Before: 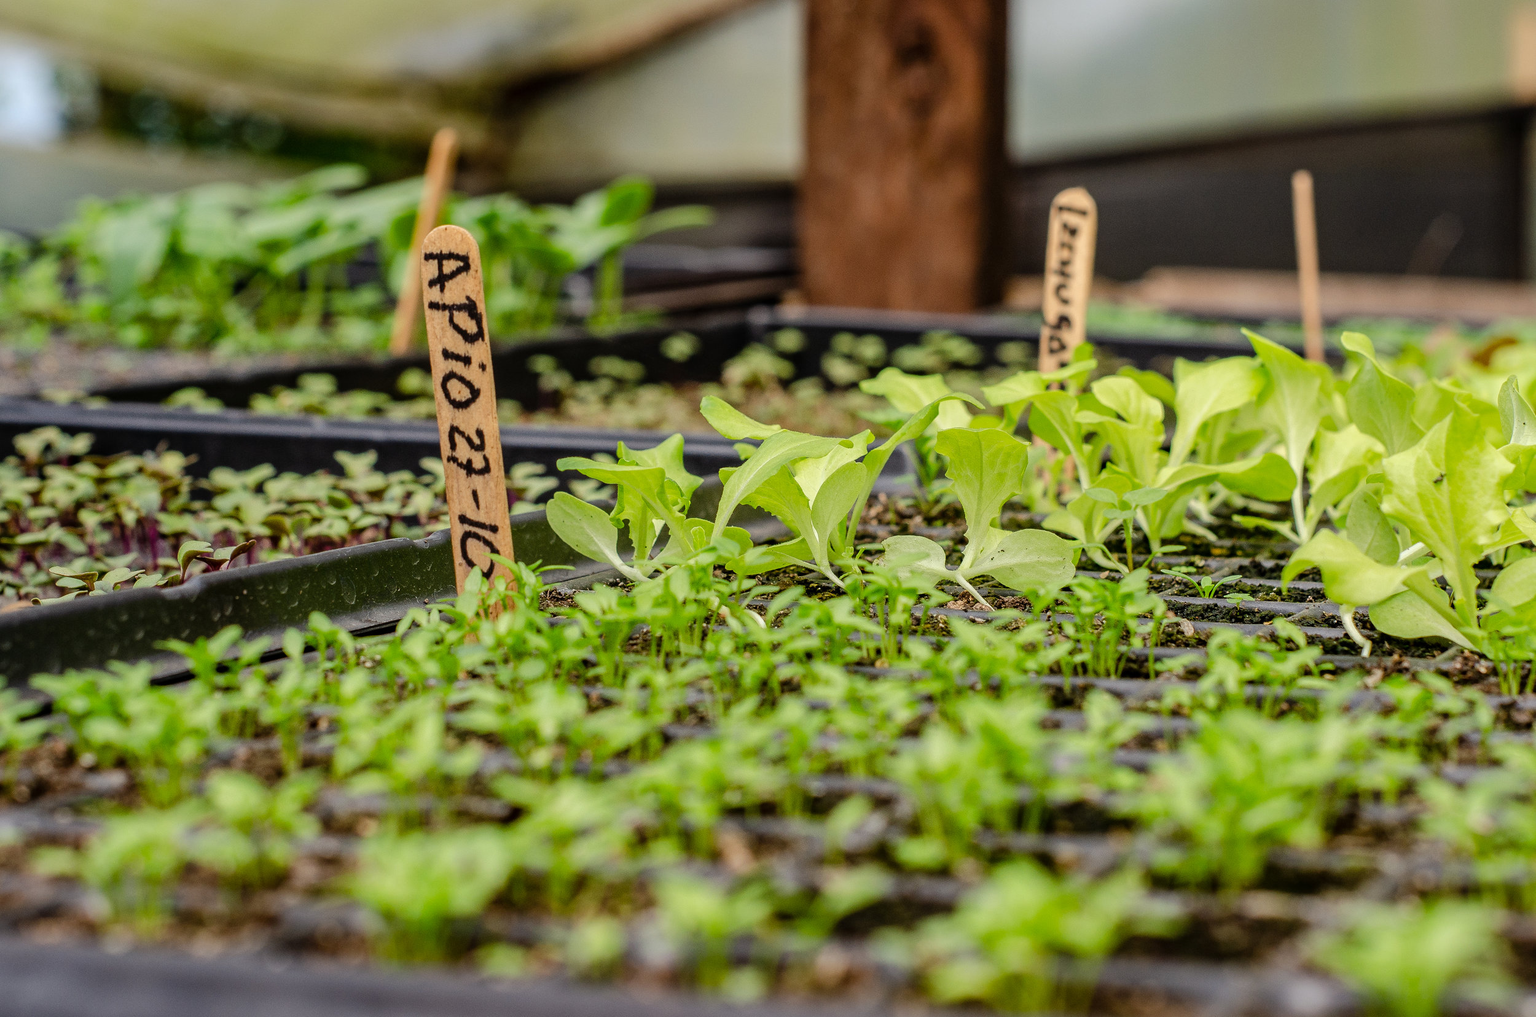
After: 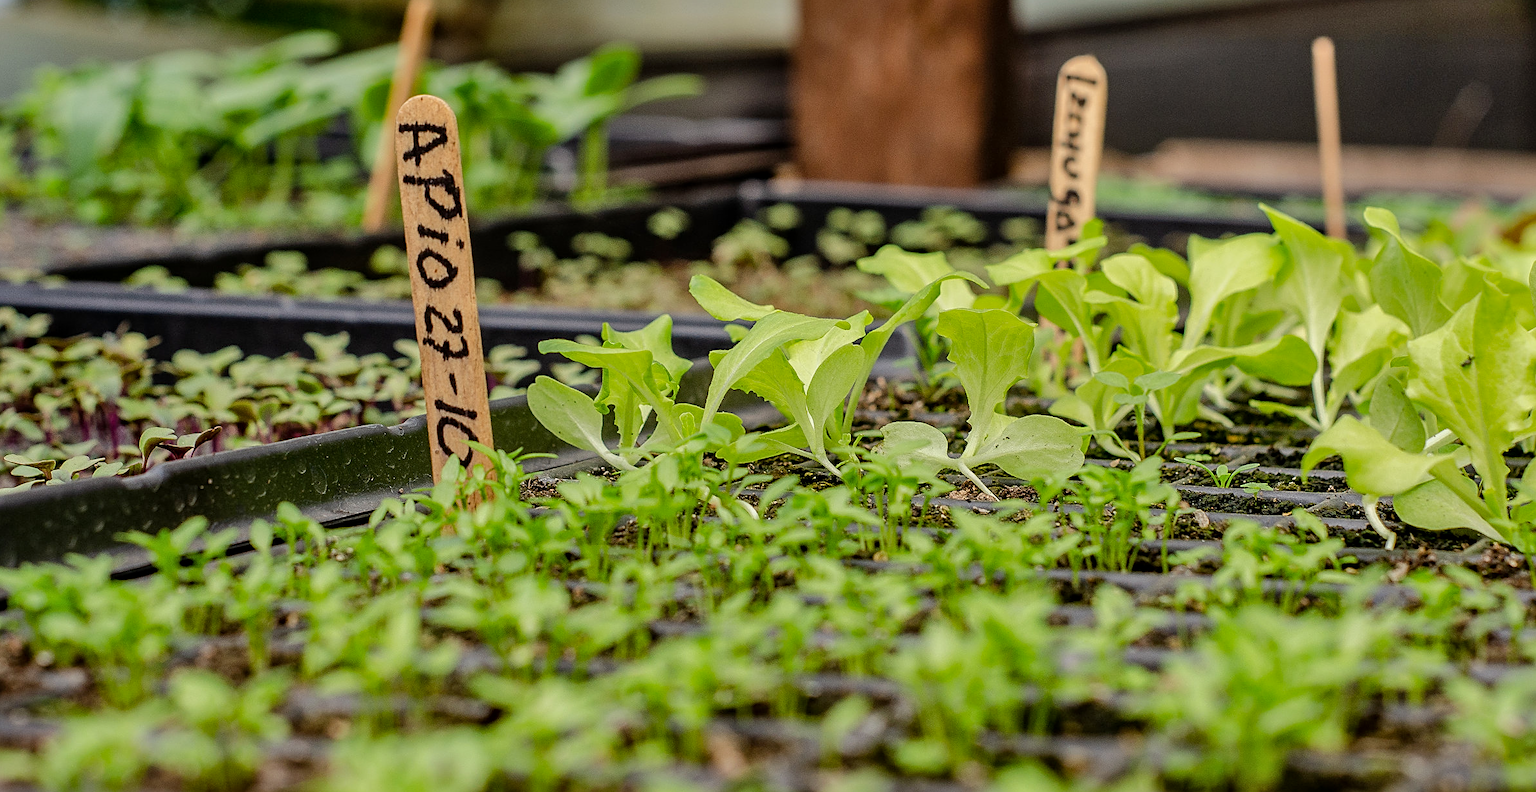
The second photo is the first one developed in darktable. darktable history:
crop and rotate: left 2.991%, top 13.302%, right 1.981%, bottom 12.636%
shadows and highlights: low approximation 0.01, soften with gaussian
exposure: black level correction 0.002, exposure -0.1 EV, compensate highlight preservation false
sharpen: on, module defaults
